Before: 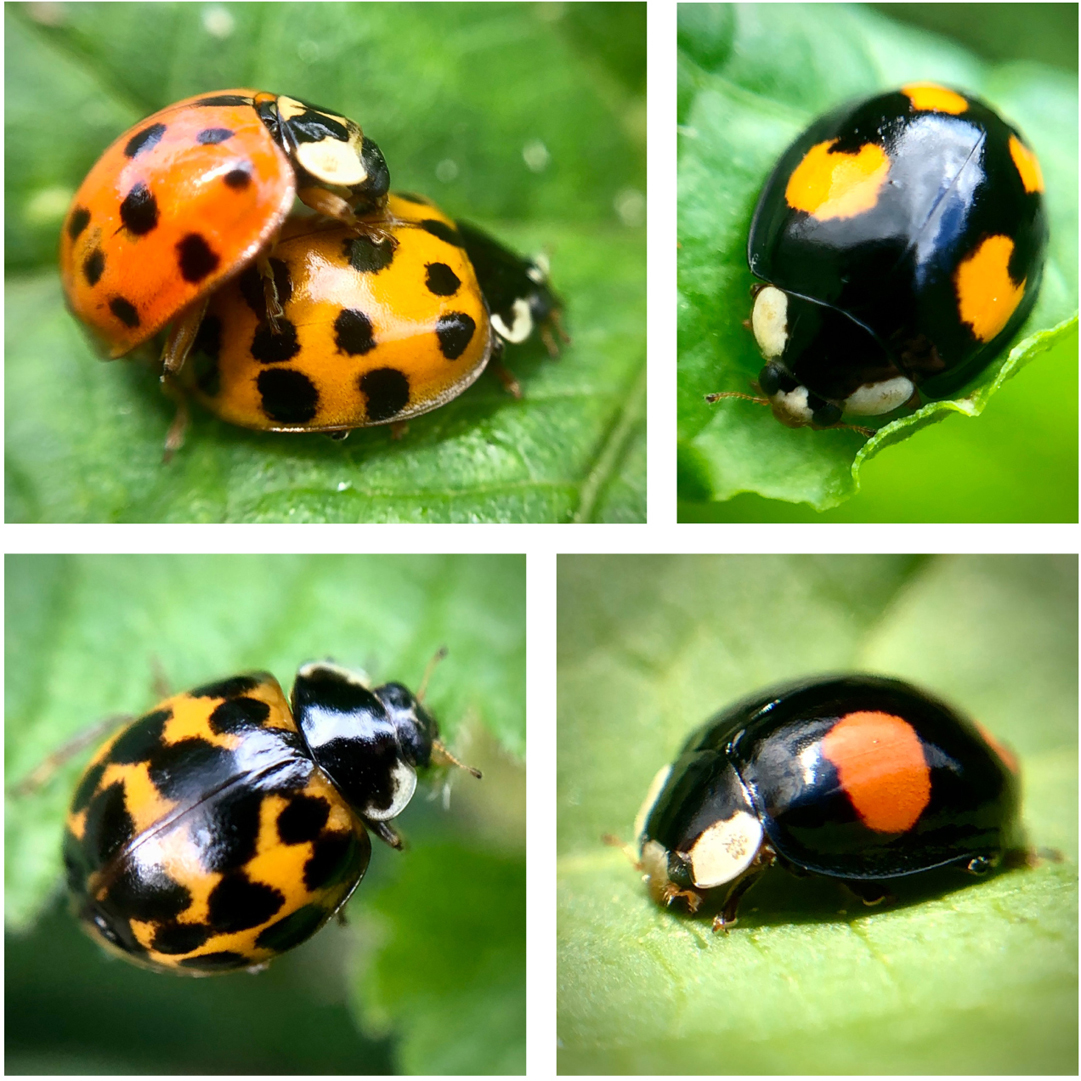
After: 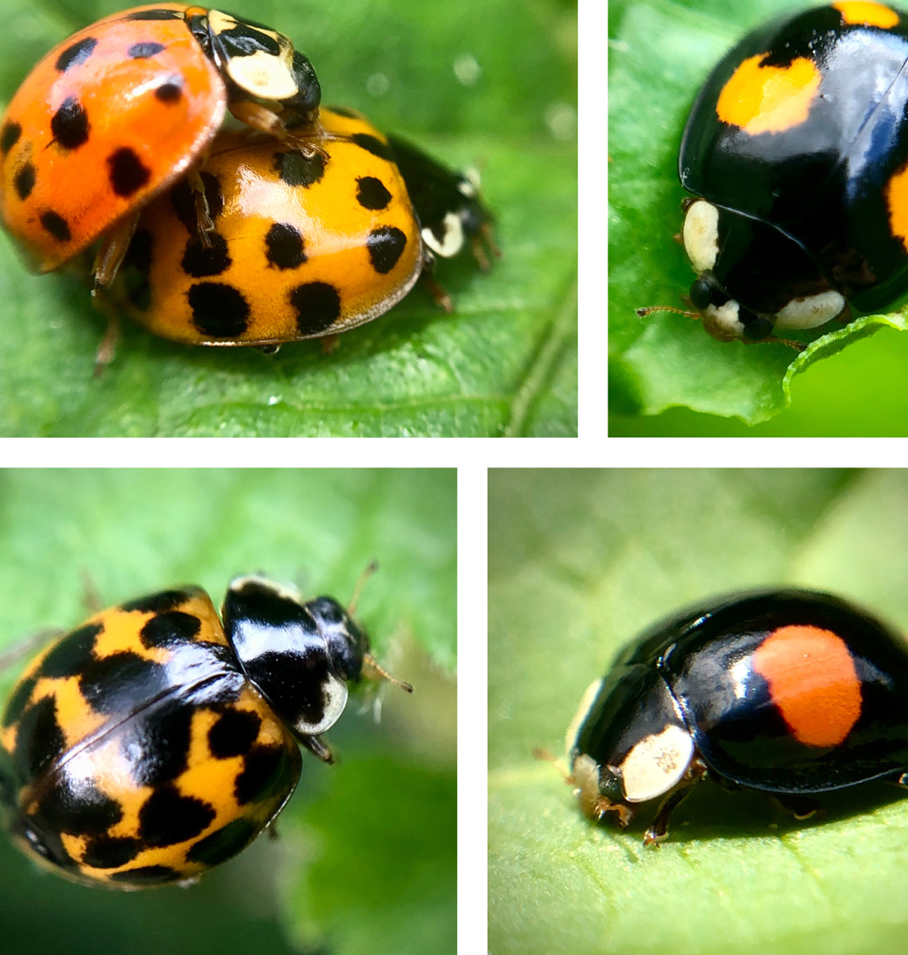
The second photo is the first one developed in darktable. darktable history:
exposure: compensate highlight preservation false
crop: left 6.396%, top 7.981%, right 9.548%, bottom 3.667%
